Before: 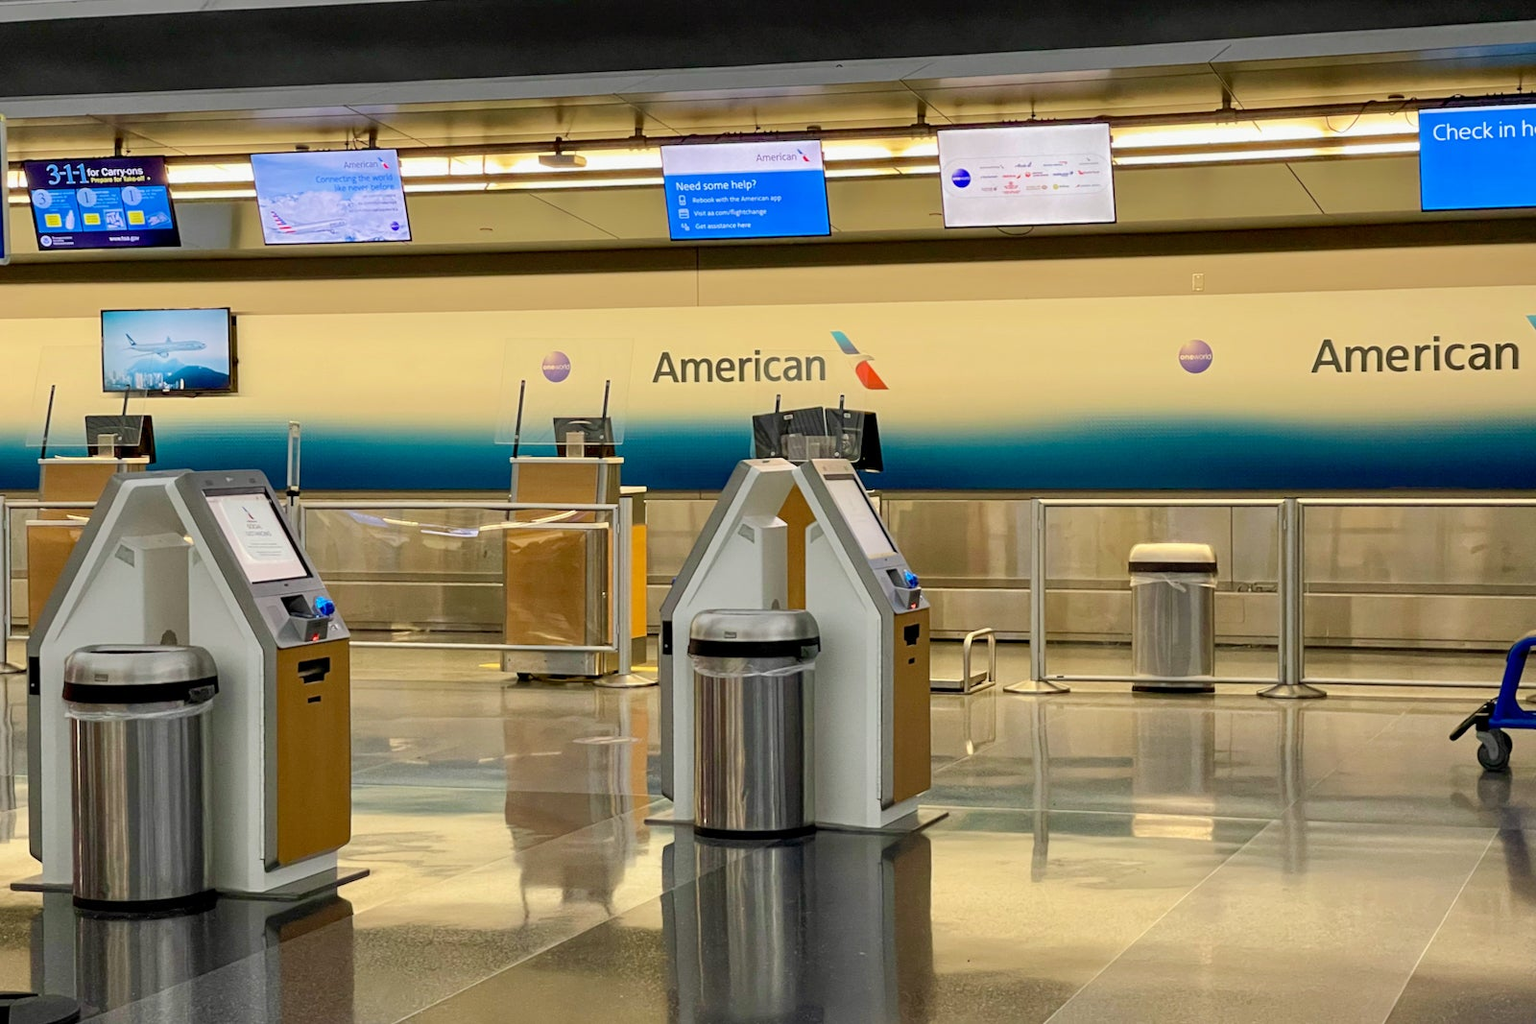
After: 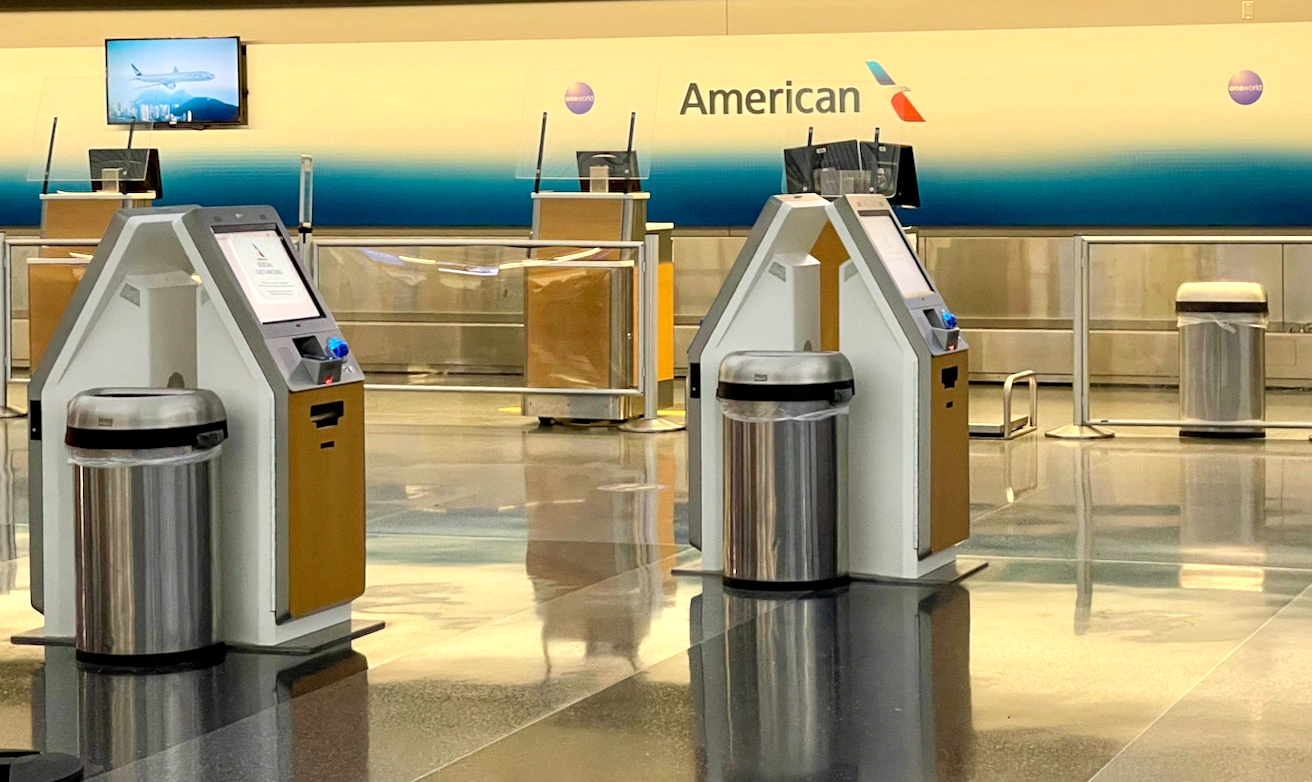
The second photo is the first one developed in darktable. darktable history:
crop: top 26.667%, right 17.992%
tone equalizer: -8 EV -0.437 EV, -7 EV -0.387 EV, -6 EV -0.299 EV, -5 EV -0.236 EV, -3 EV 0.208 EV, -2 EV 0.331 EV, -1 EV 0.413 EV, +0 EV 0.44 EV
